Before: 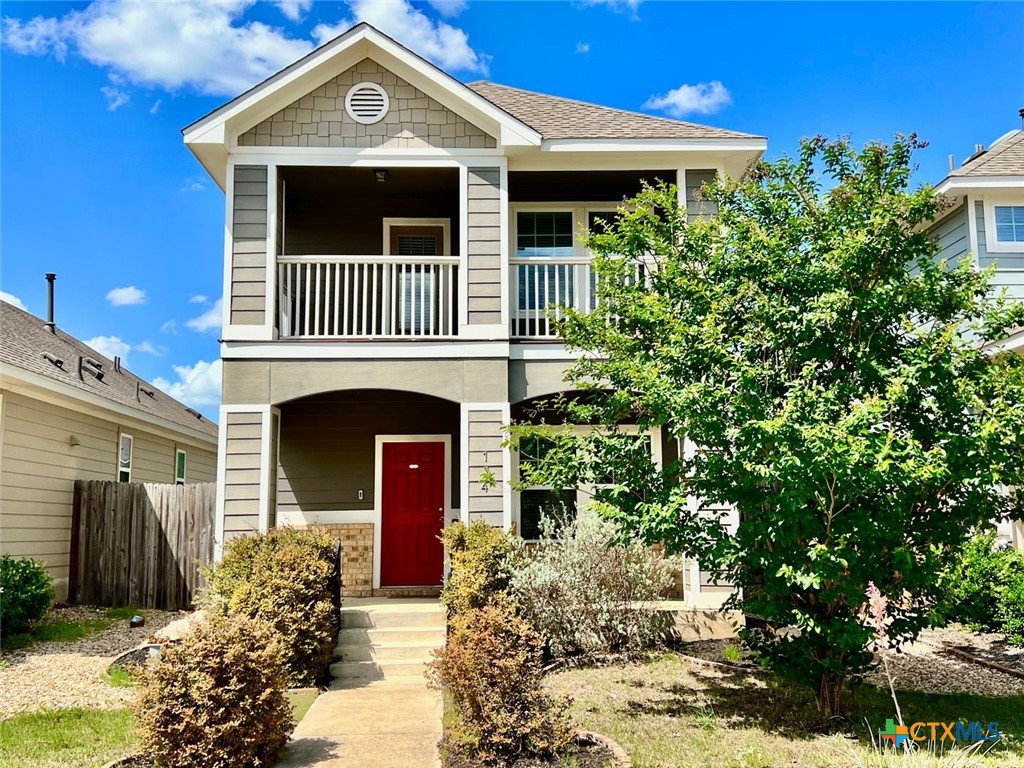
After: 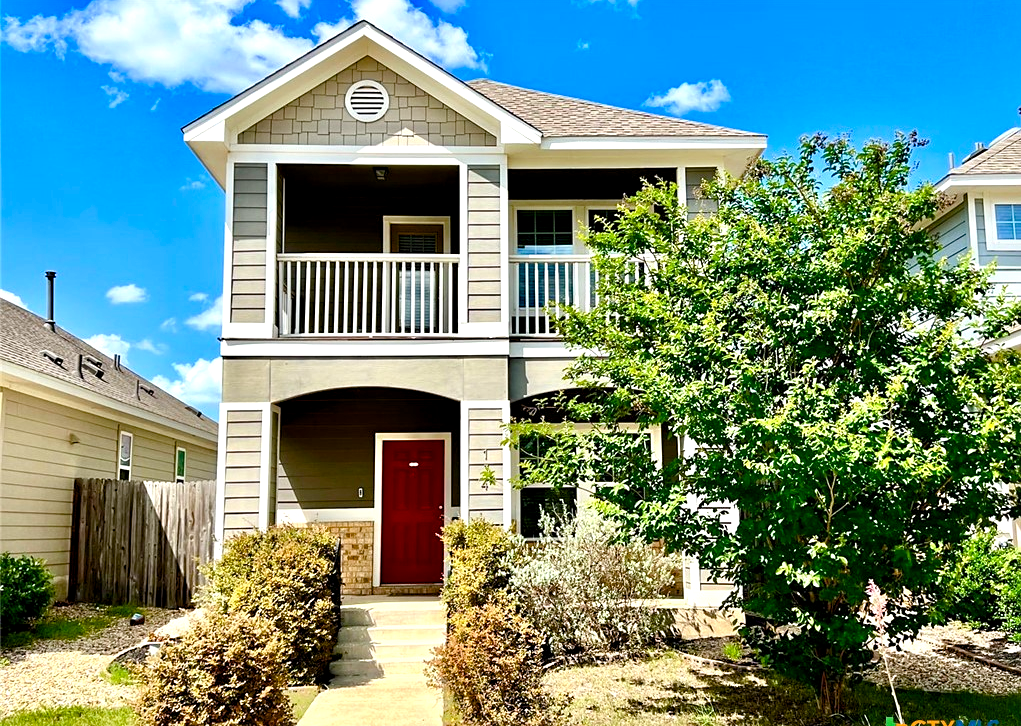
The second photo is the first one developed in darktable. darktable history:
crop: top 0.287%, right 0.263%, bottom 5.069%
color balance rgb: global offset › luminance -0.271%, global offset › hue 261.52°, perceptual saturation grading › global saturation 20%, perceptual saturation grading › highlights -25.469%, perceptual saturation grading › shadows 24.241%, perceptual brilliance grading › global brilliance 11.861%, global vibrance 14.482%
sharpen: amount 0.209
